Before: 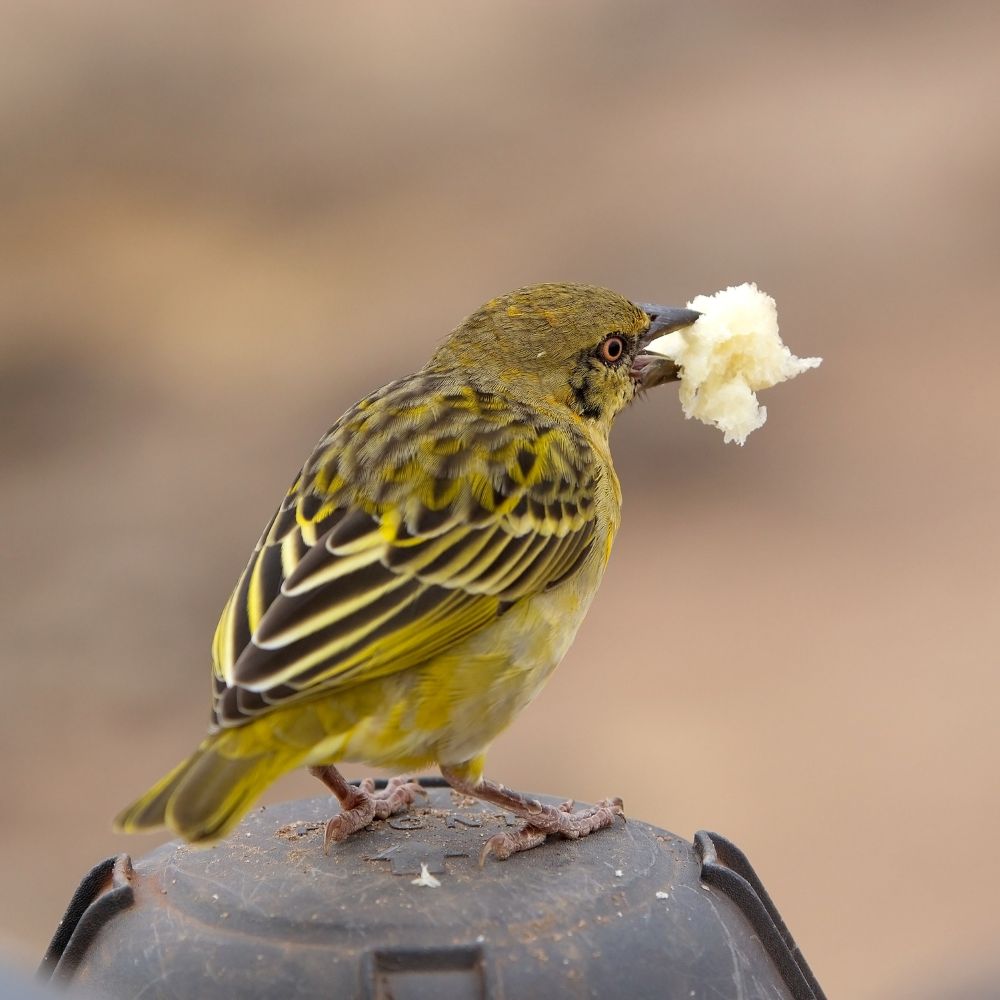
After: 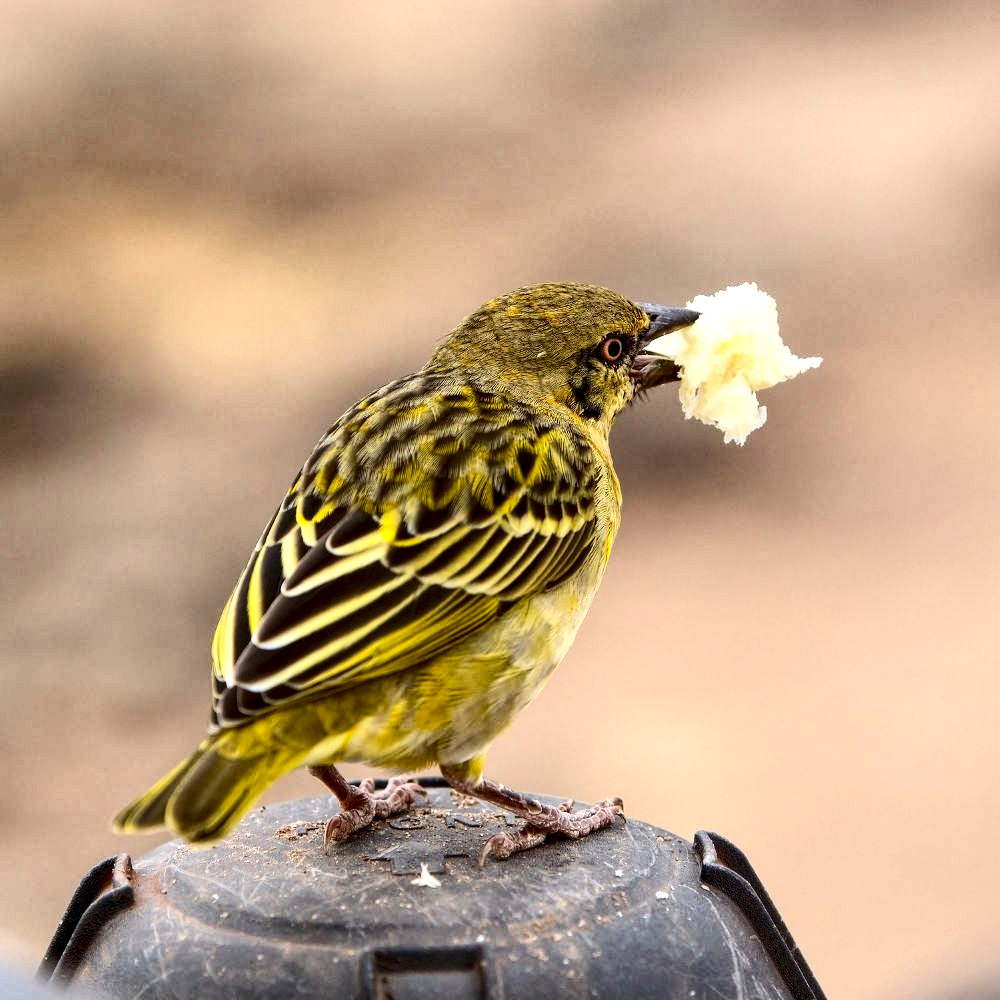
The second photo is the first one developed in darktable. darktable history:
contrast brightness saturation: contrast 0.4, brightness 0.05, saturation 0.25
local contrast: highlights 100%, shadows 100%, detail 200%, midtone range 0.2
